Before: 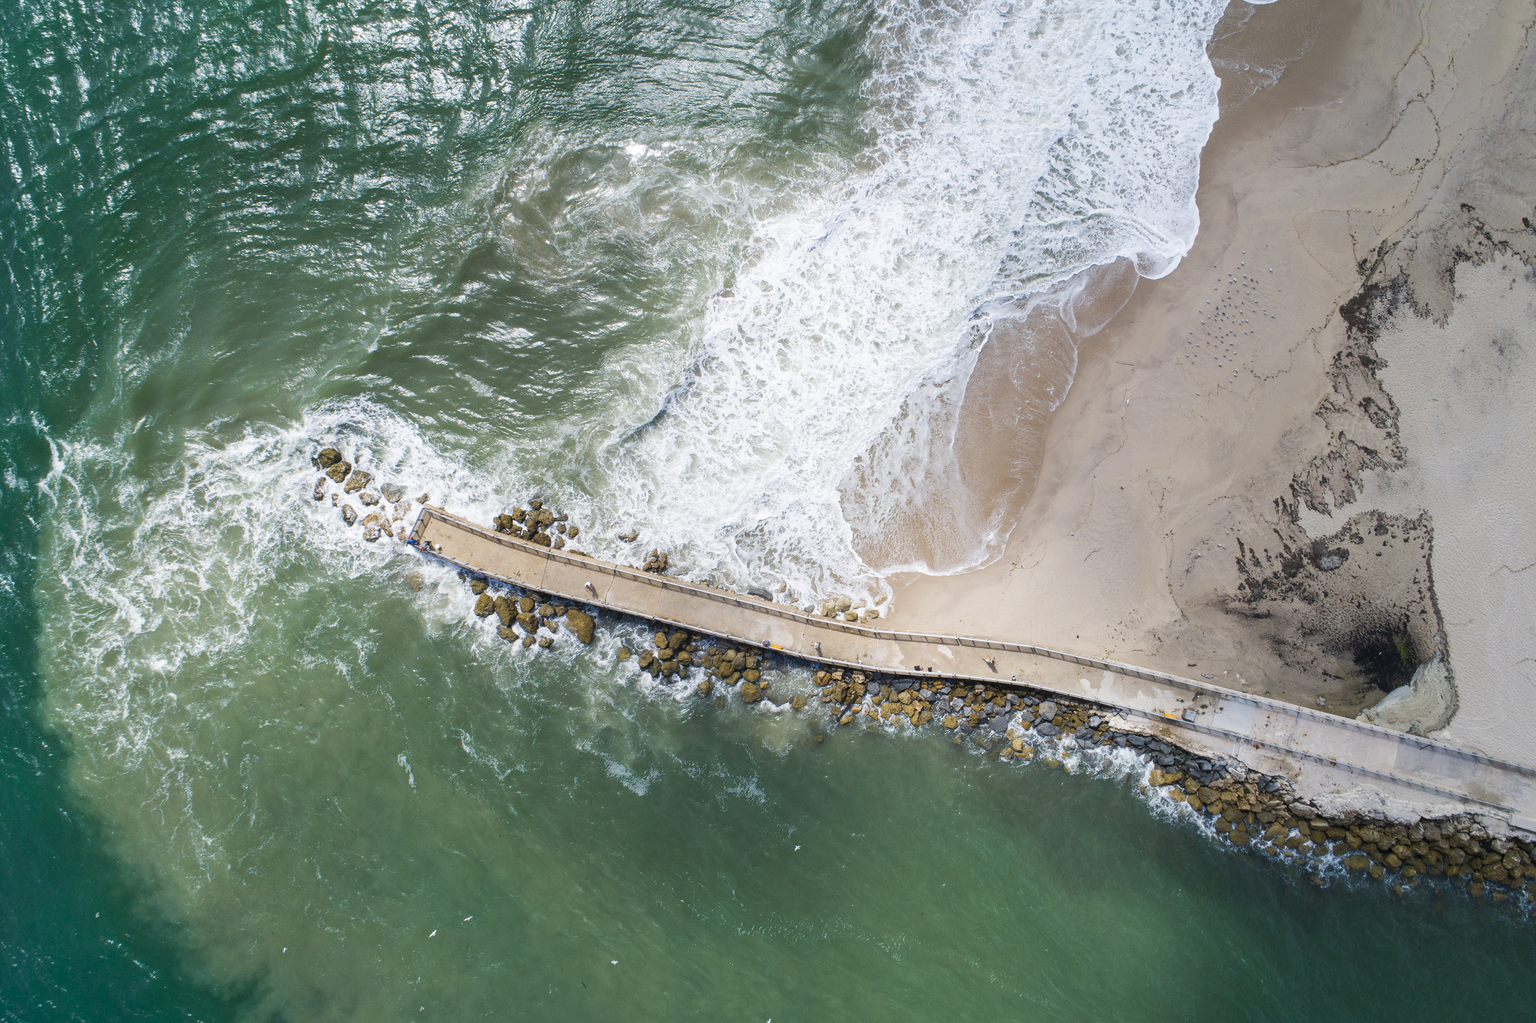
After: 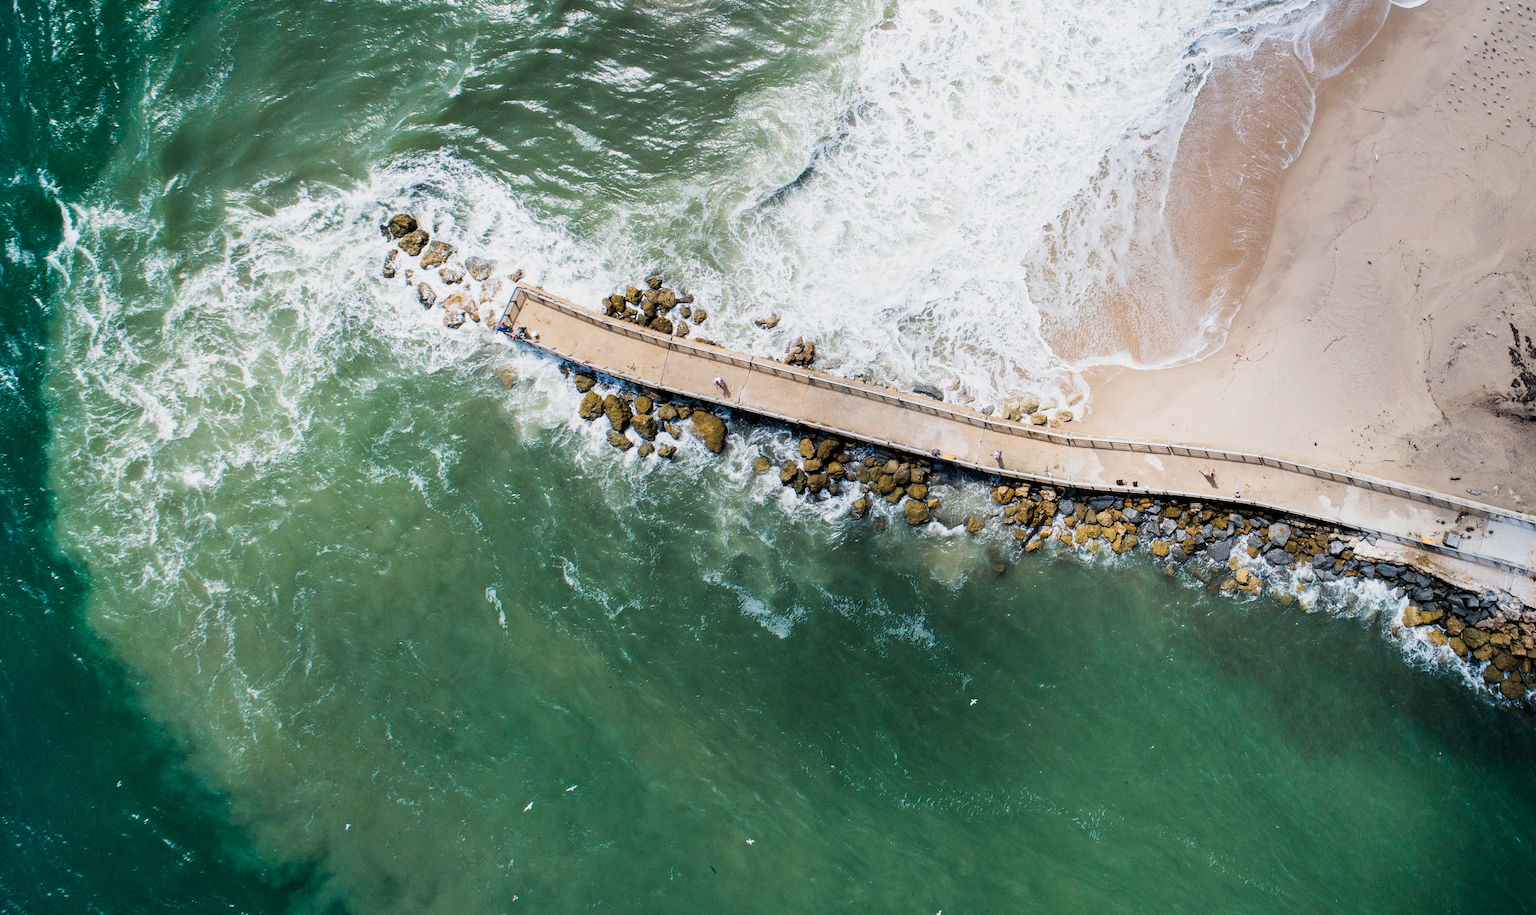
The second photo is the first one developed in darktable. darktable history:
filmic rgb: middle gray luminance 9.9%, black relative exposure -8.65 EV, white relative exposure 3.34 EV, target black luminance 0%, hardness 5.21, latitude 44.61%, contrast 1.301, highlights saturation mix 4.59%, shadows ↔ highlights balance 24.22%, color science v4 (2020)
crop: top 26.71%, right 18.058%
